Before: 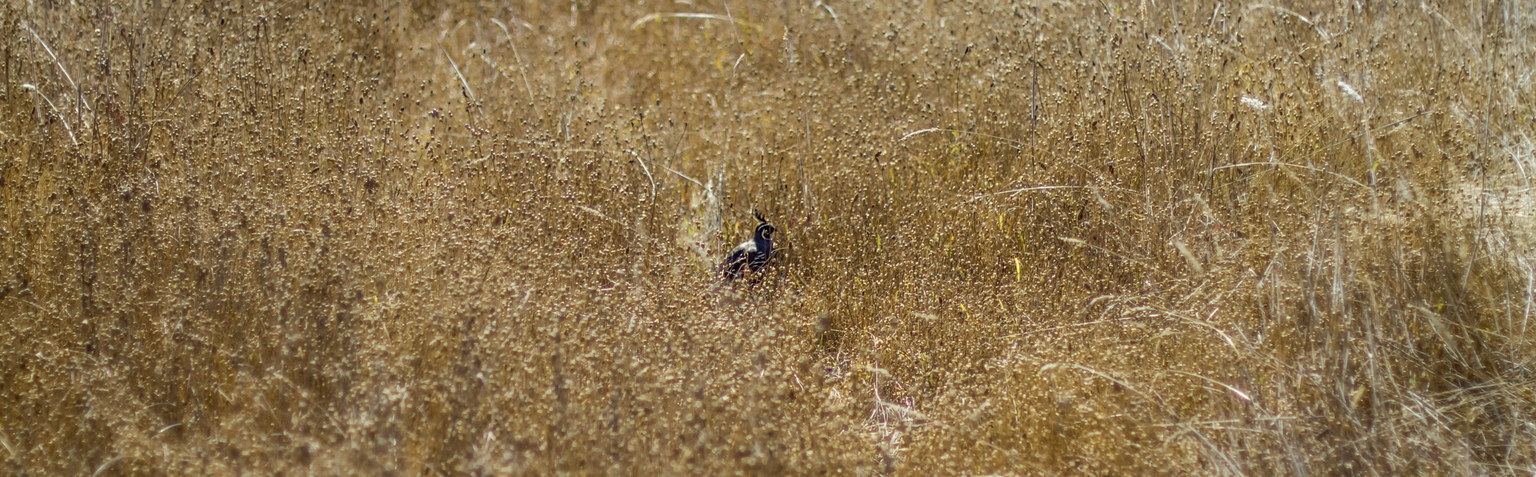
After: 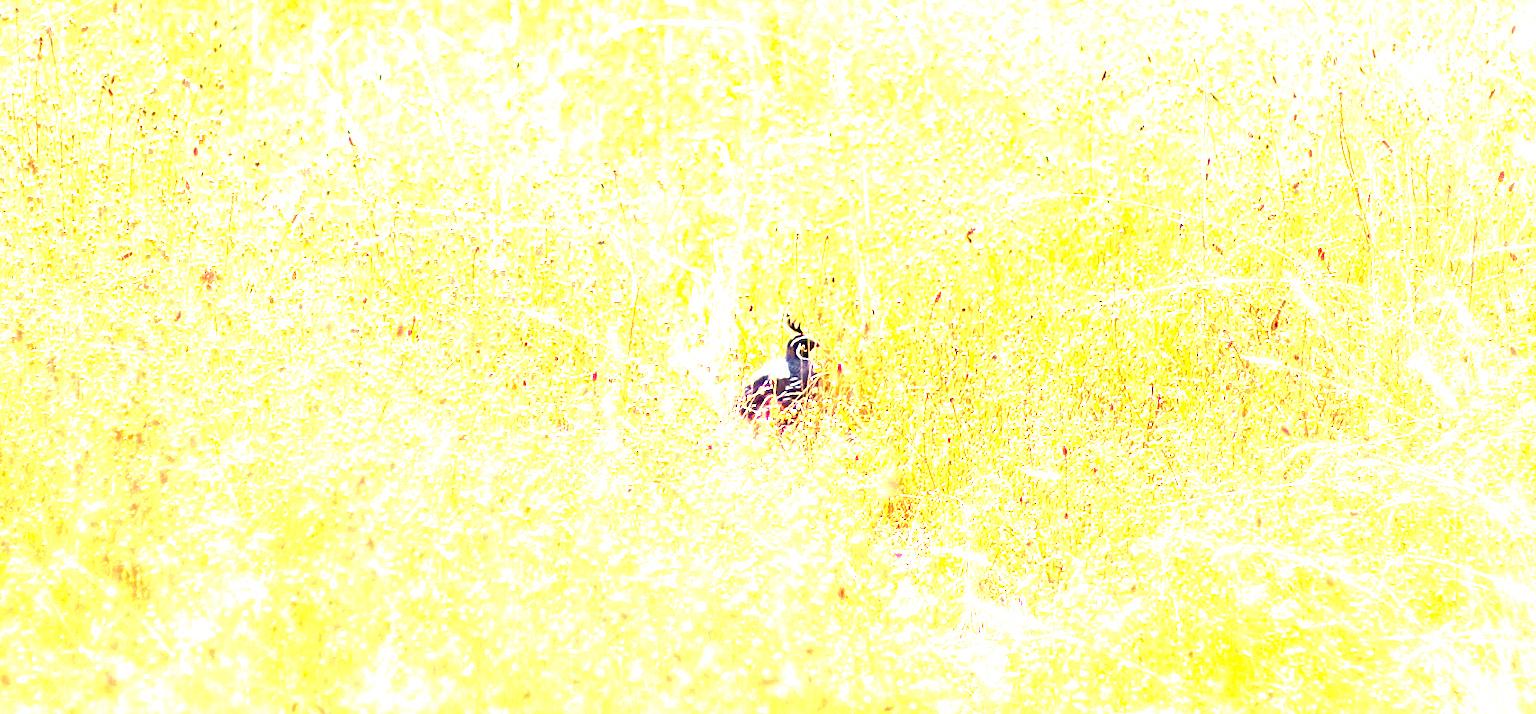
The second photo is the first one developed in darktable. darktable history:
local contrast: highlights 100%, shadows 100%, detail 120%, midtone range 0.2
white balance: red 1.08, blue 0.791
crop and rotate: left 15.055%, right 18.278%
exposure: black level correction 0, exposure 4 EV, compensate exposure bias true, compensate highlight preservation false
